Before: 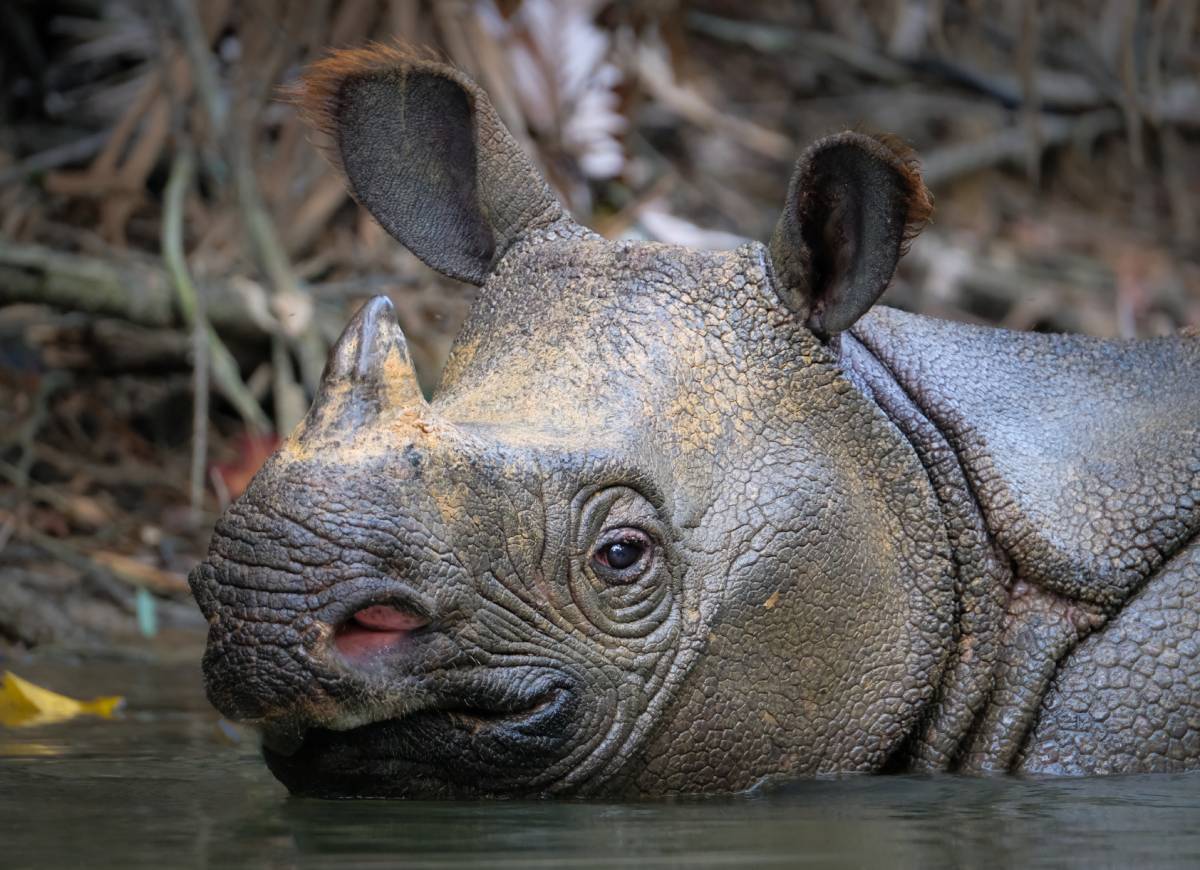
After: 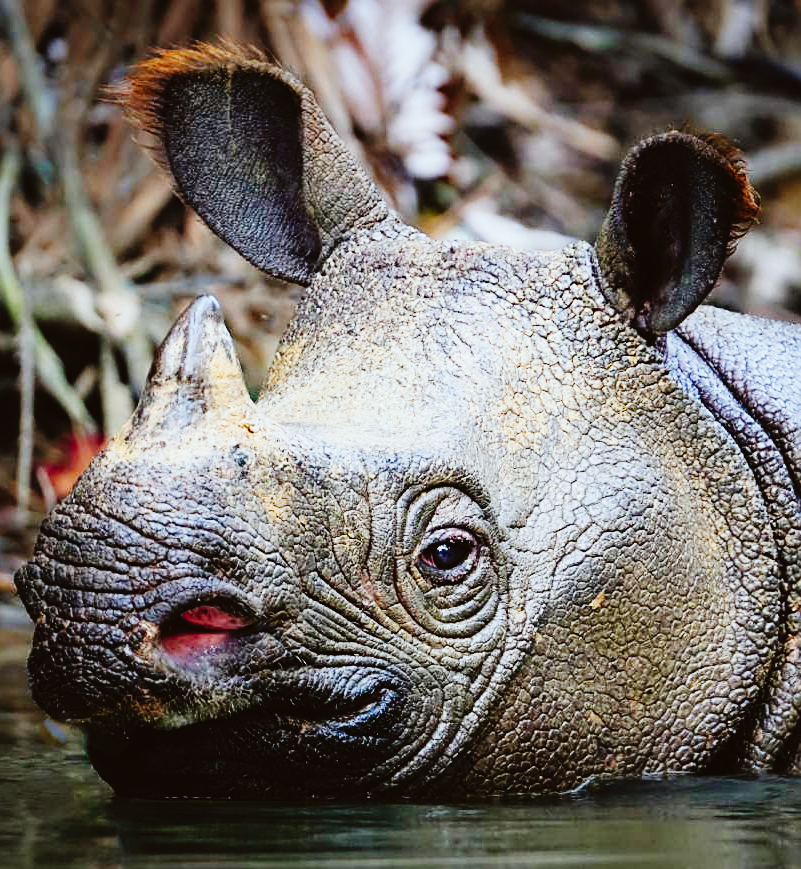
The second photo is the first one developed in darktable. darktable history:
base curve: curves: ch0 [(0, 0) (0.036, 0.025) (0.121, 0.166) (0.206, 0.329) (0.605, 0.79) (1, 1)], preserve colors none
crop and rotate: left 14.505%, right 18.697%
tone curve: curves: ch0 [(0, 0.023) (0.104, 0.058) (0.21, 0.162) (0.469, 0.524) (0.579, 0.65) (0.725, 0.8) (0.858, 0.903) (1, 0.974)]; ch1 [(0, 0) (0.414, 0.395) (0.447, 0.447) (0.502, 0.501) (0.521, 0.512) (0.566, 0.566) (0.618, 0.61) (0.654, 0.642) (1, 1)]; ch2 [(0, 0) (0.369, 0.388) (0.437, 0.453) (0.492, 0.485) (0.524, 0.508) (0.553, 0.566) (0.583, 0.608) (1, 1)], preserve colors none
sharpen: on, module defaults
tone equalizer: edges refinement/feathering 500, mask exposure compensation -1.57 EV, preserve details no
color correction: highlights a* -2.88, highlights b* -2.73, shadows a* 2.07, shadows b* 2.73
